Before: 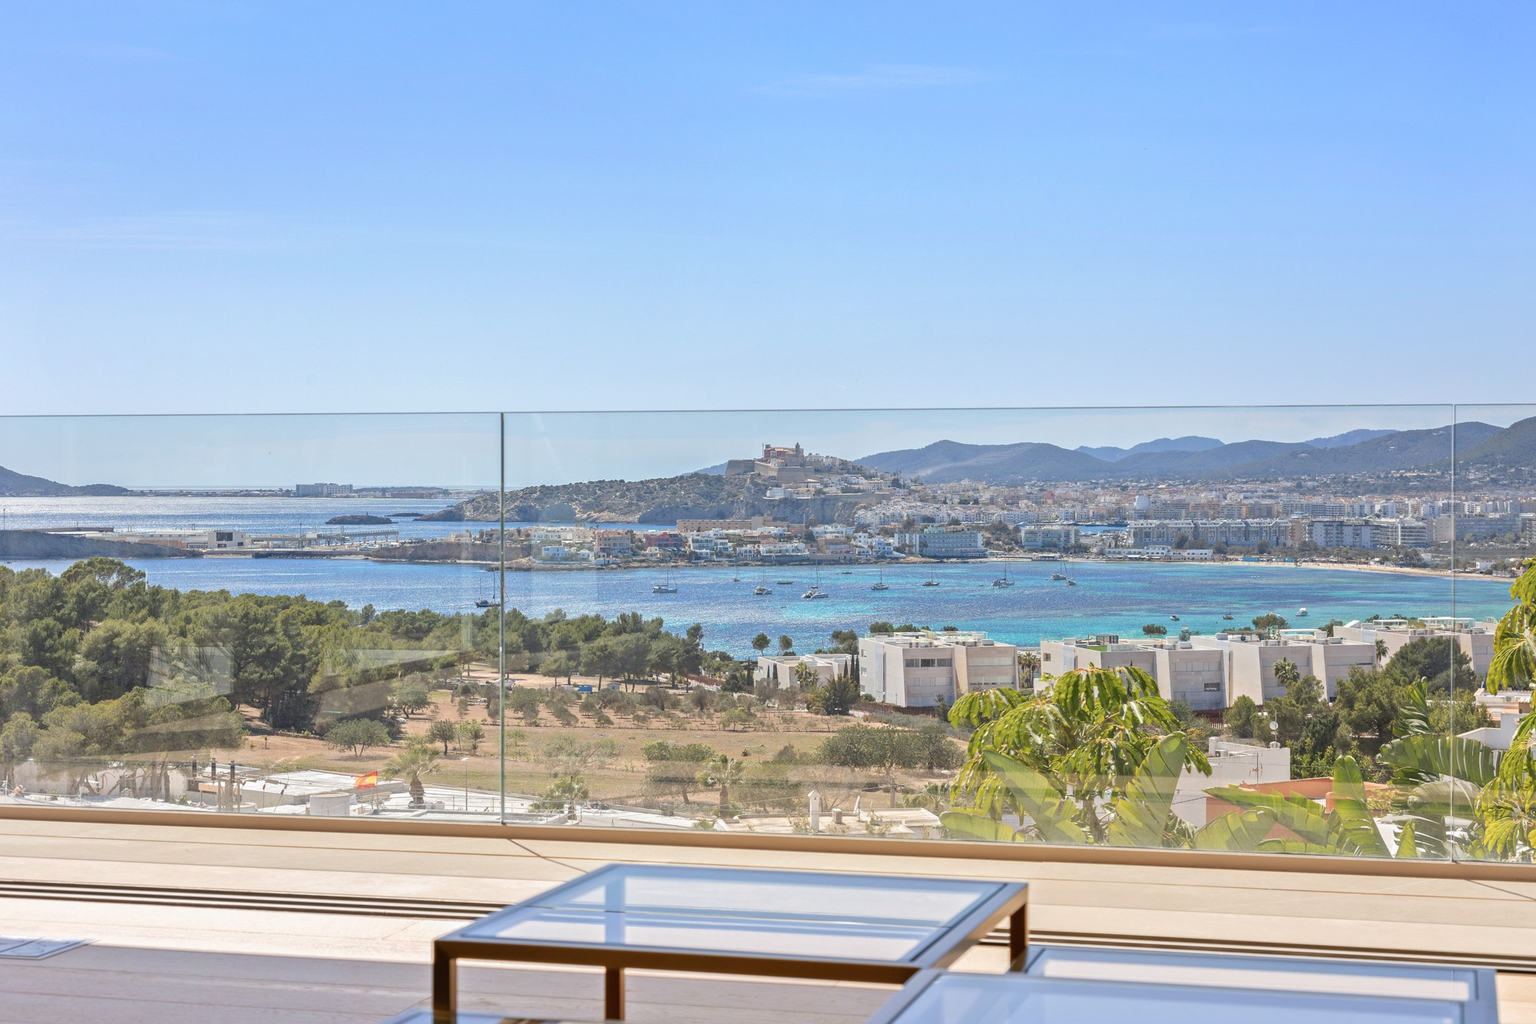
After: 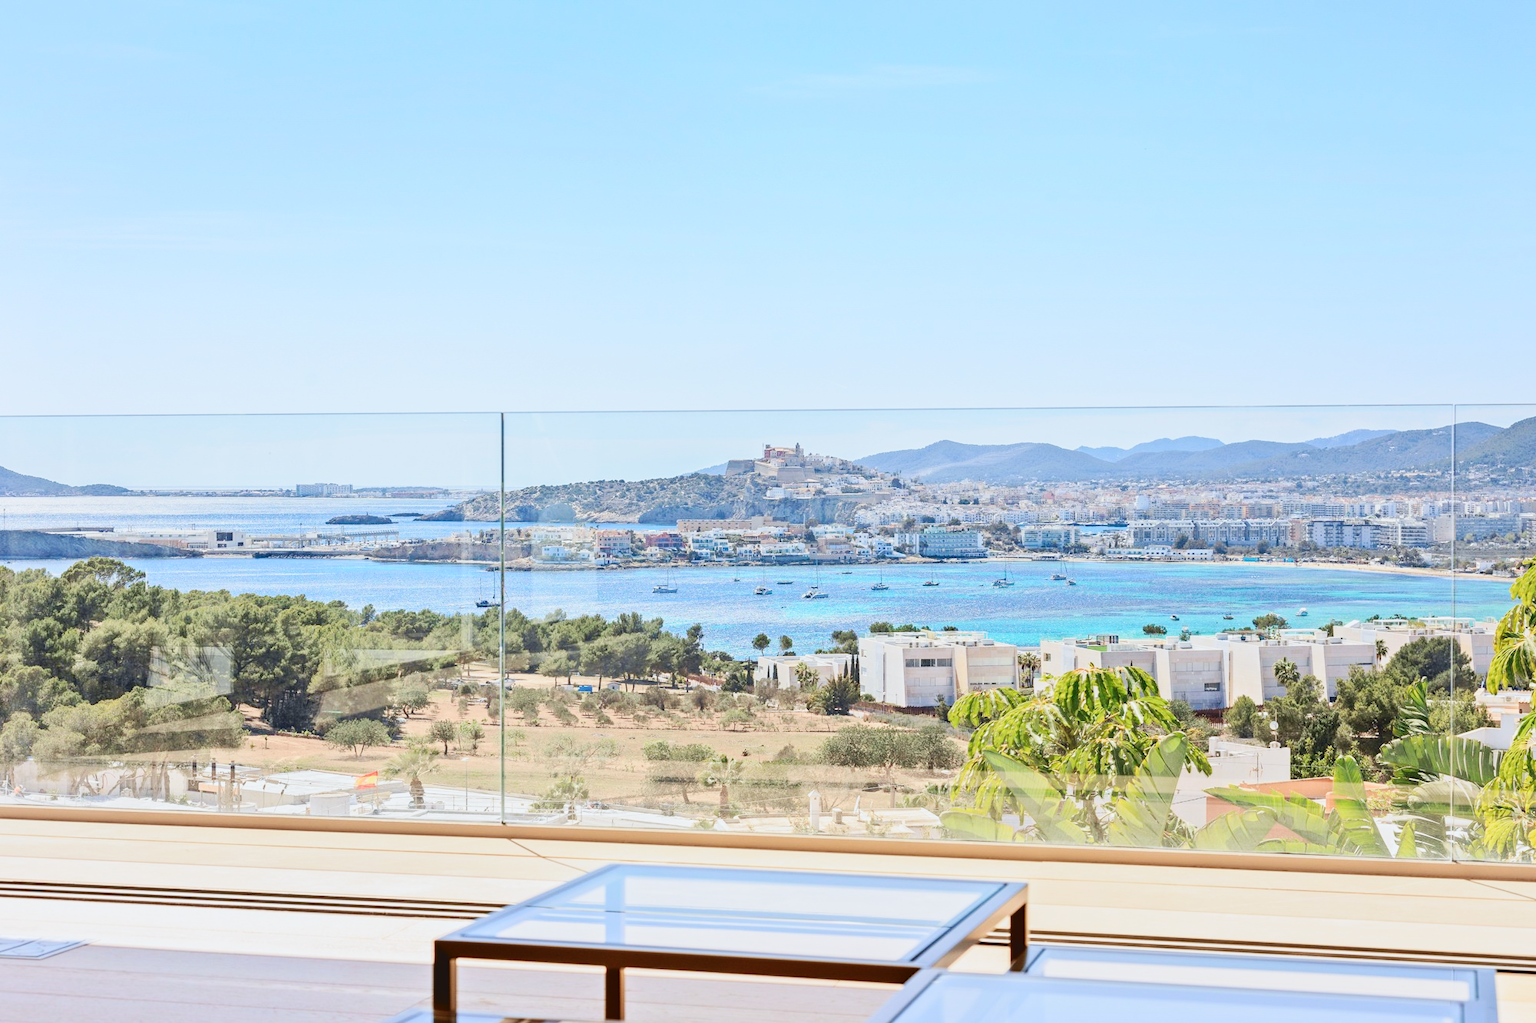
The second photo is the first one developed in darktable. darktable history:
base curve: curves: ch0 [(0, 0) (0.032, 0.025) (0.121, 0.166) (0.206, 0.329) (0.605, 0.79) (1, 1)], preserve colors none
tone curve: curves: ch0 [(0, 0.047) (0.15, 0.127) (0.46, 0.466) (0.751, 0.788) (1, 0.961)]; ch1 [(0, 0) (0.43, 0.408) (0.476, 0.469) (0.505, 0.501) (0.553, 0.557) (0.592, 0.58) (0.631, 0.625) (1, 1)]; ch2 [(0, 0) (0.505, 0.495) (0.55, 0.557) (0.583, 0.573) (1, 1)], color space Lab, independent channels, preserve colors none
